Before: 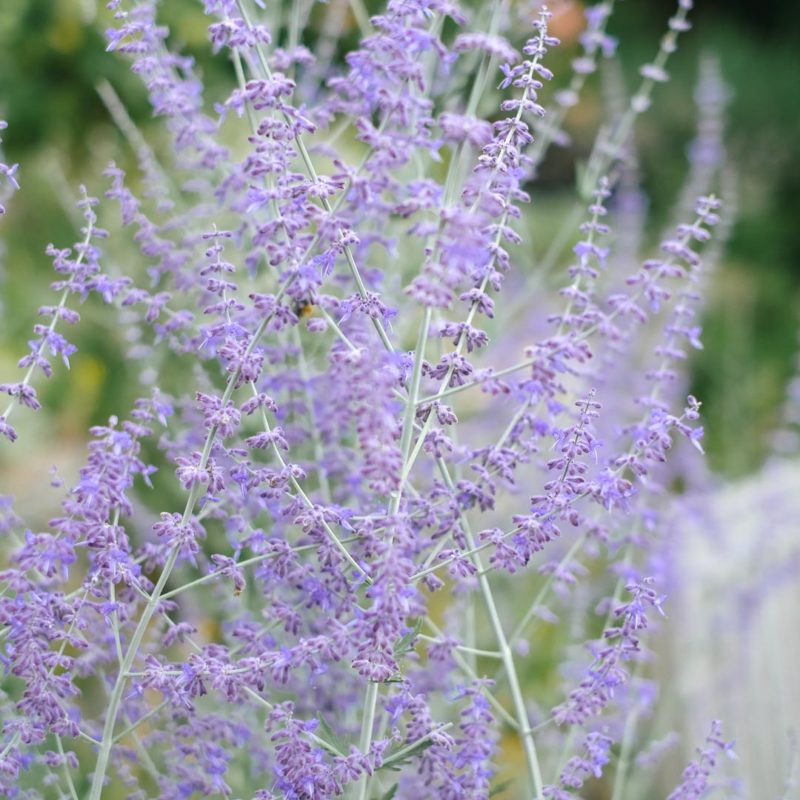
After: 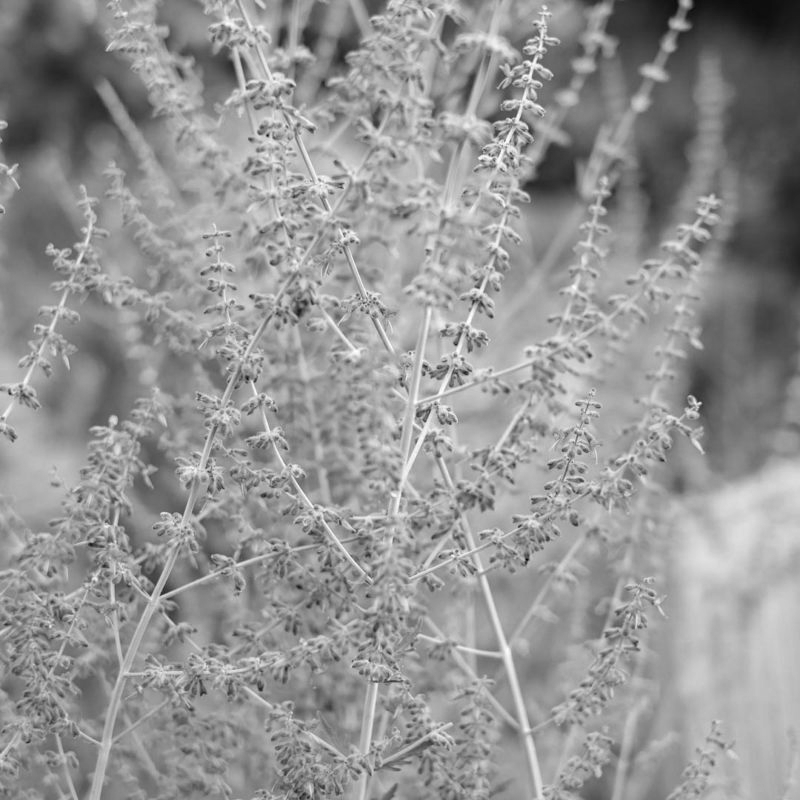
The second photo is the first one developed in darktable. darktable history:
monochrome: on, module defaults
haze removal: compatibility mode true, adaptive false
